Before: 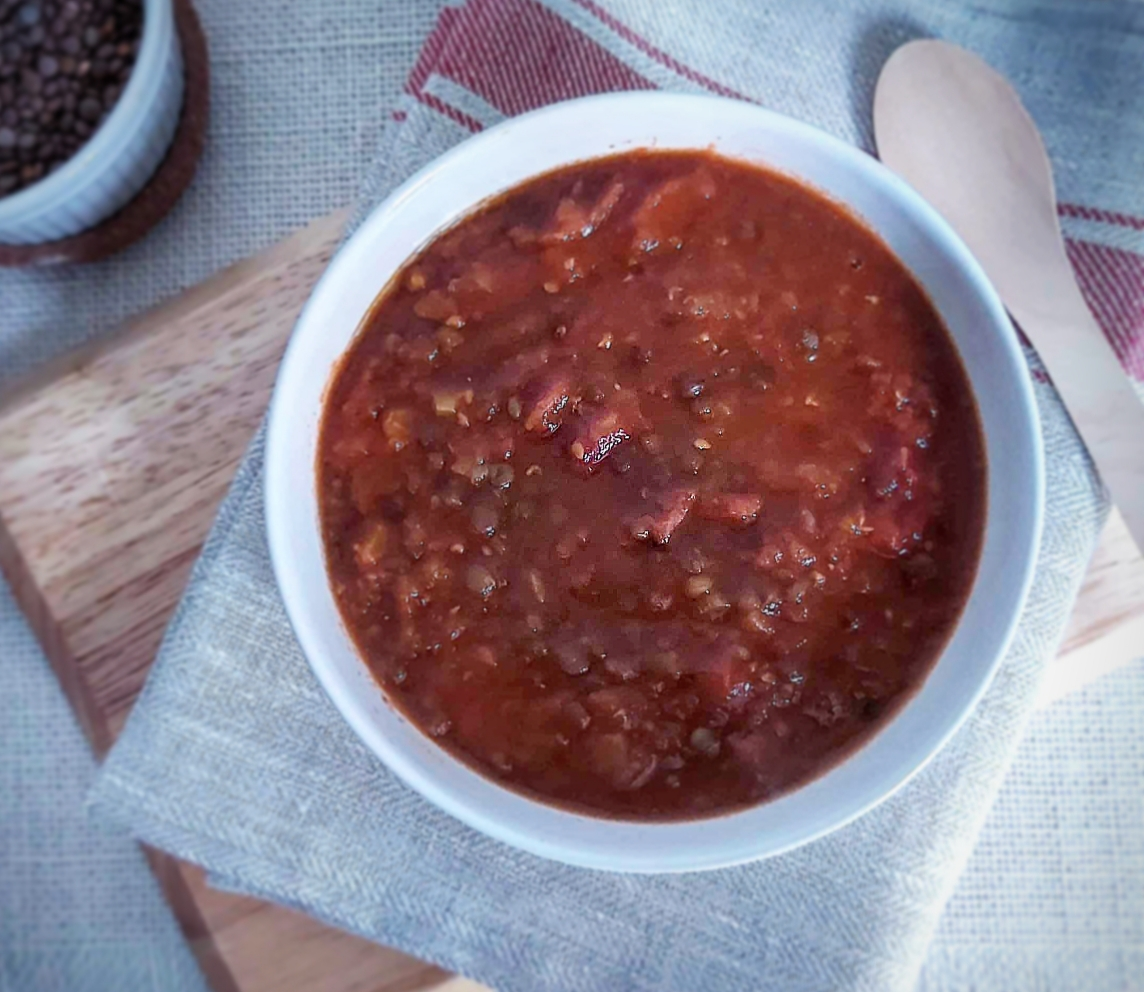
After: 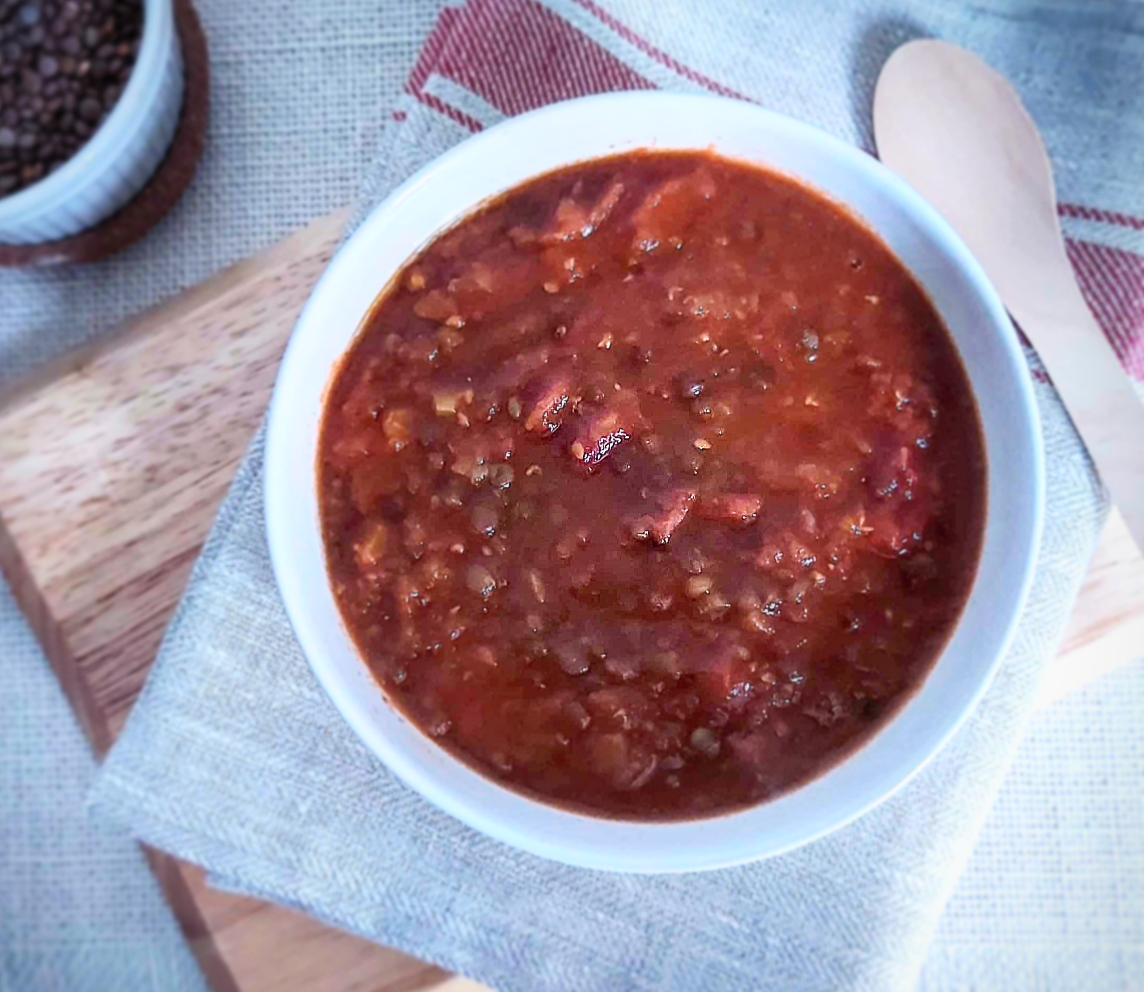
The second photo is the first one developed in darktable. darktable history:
contrast brightness saturation: contrast 0.197, brightness 0.145, saturation 0.149
